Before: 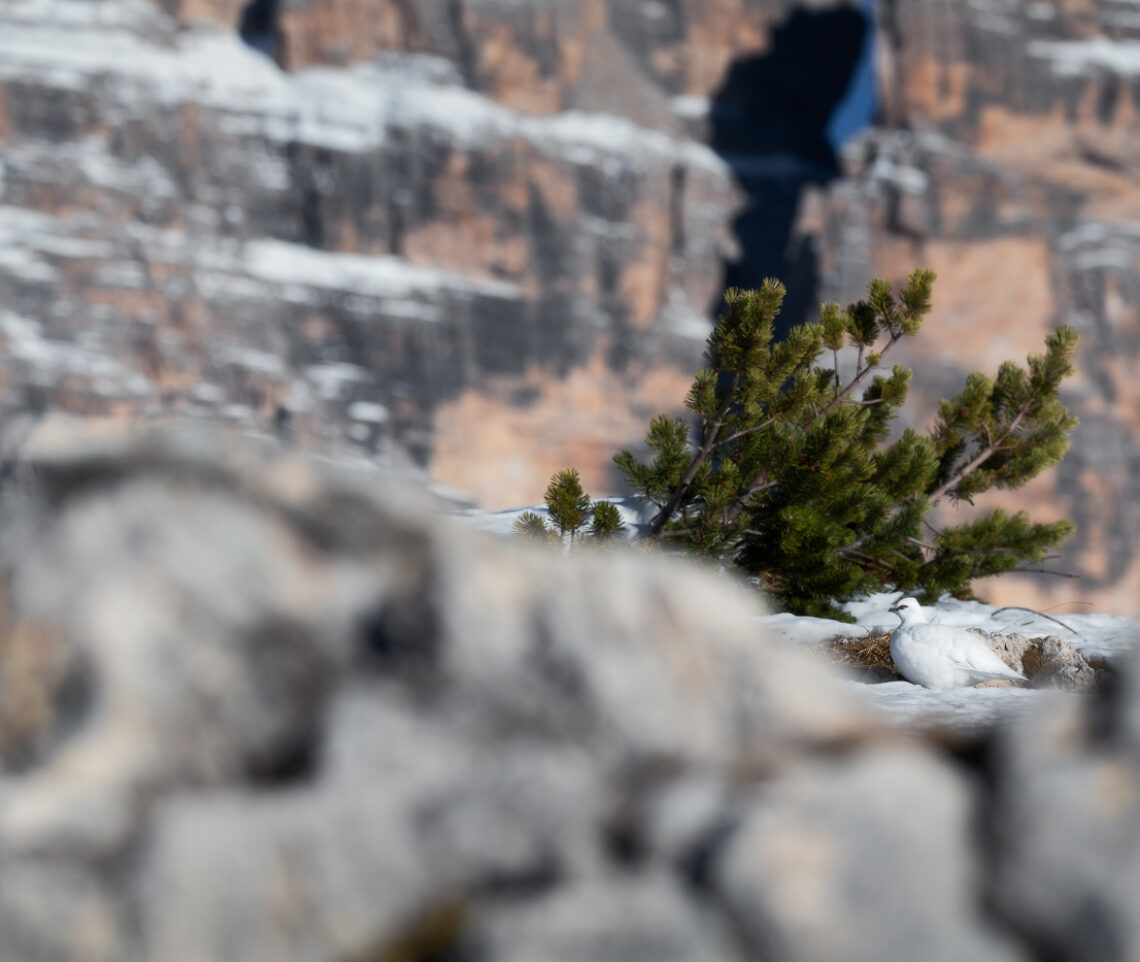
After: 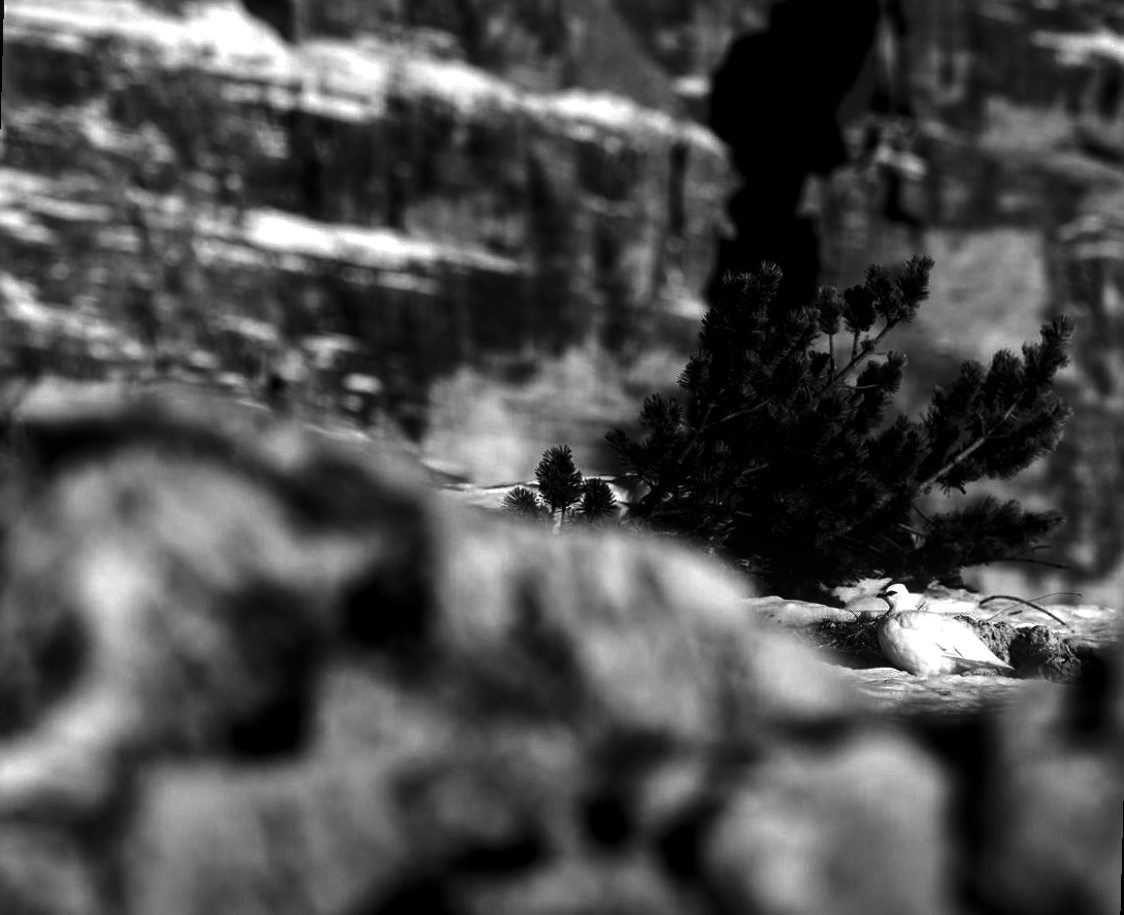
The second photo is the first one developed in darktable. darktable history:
sharpen: amount 0.2
color zones: curves: ch1 [(0, 0.34) (0.143, 0.164) (0.286, 0.152) (0.429, 0.176) (0.571, 0.173) (0.714, 0.188) (0.857, 0.199) (1, 0.34)]
exposure: black level correction 0.001, exposure 0.5 EV, compensate exposure bias true, compensate highlight preservation false
local contrast: on, module defaults
contrast brightness saturation: contrast 0.02, brightness -1, saturation -1
rotate and perspective: rotation 1.57°, crop left 0.018, crop right 0.982, crop top 0.039, crop bottom 0.961
